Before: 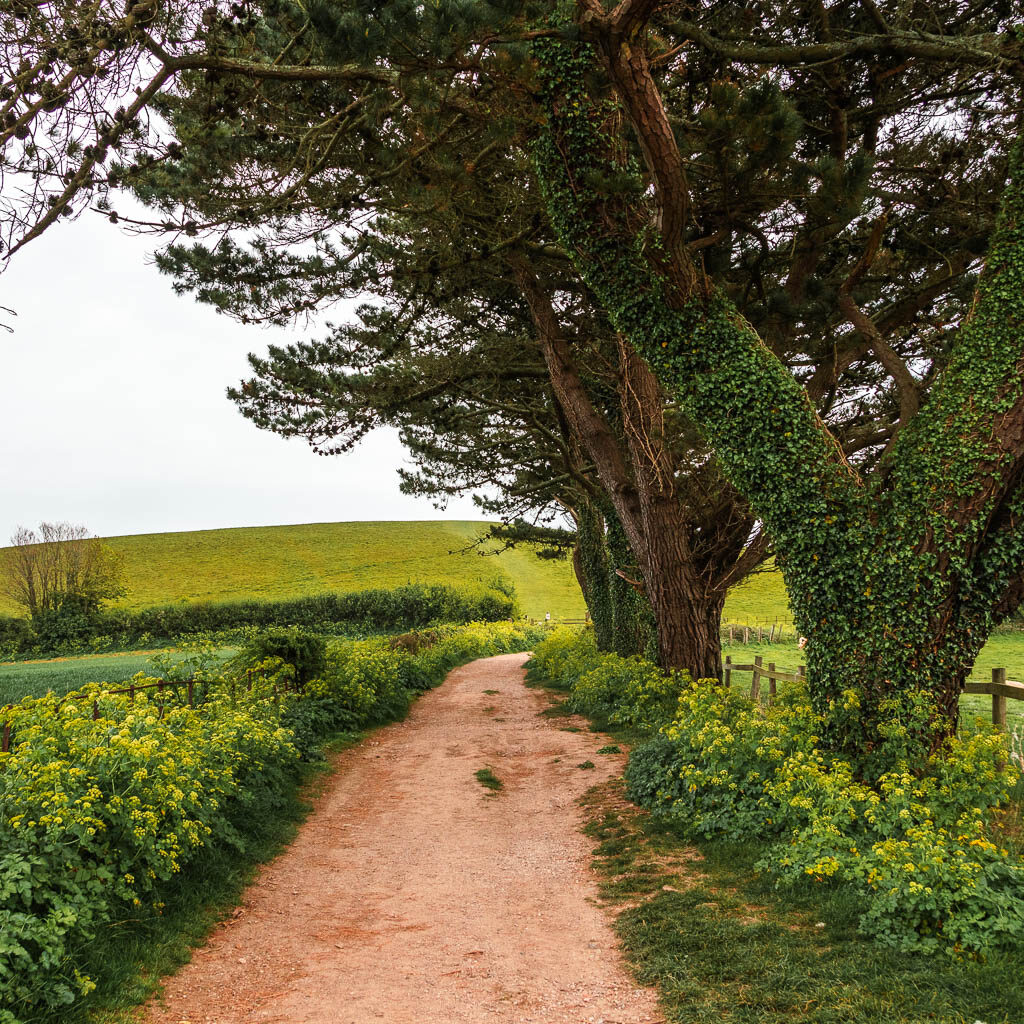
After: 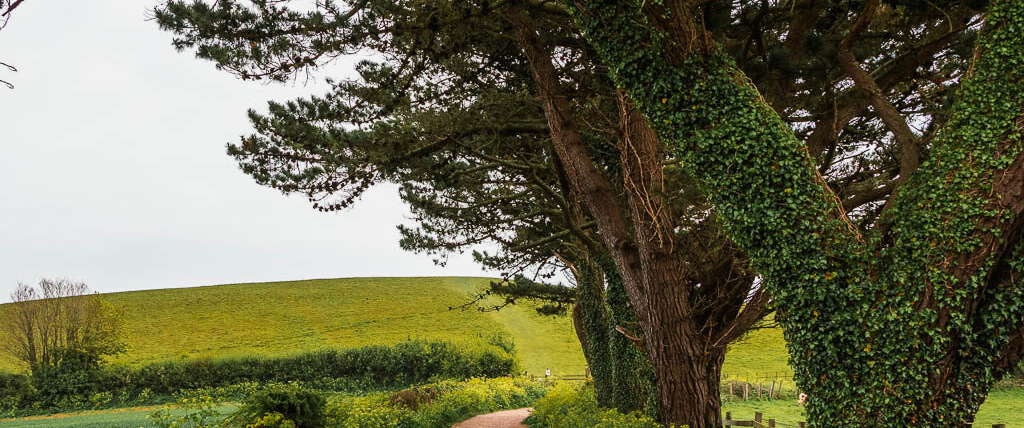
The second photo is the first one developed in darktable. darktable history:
exposure: exposure -0.151 EV, compensate highlight preservation false
crop and rotate: top 23.84%, bottom 34.294%
